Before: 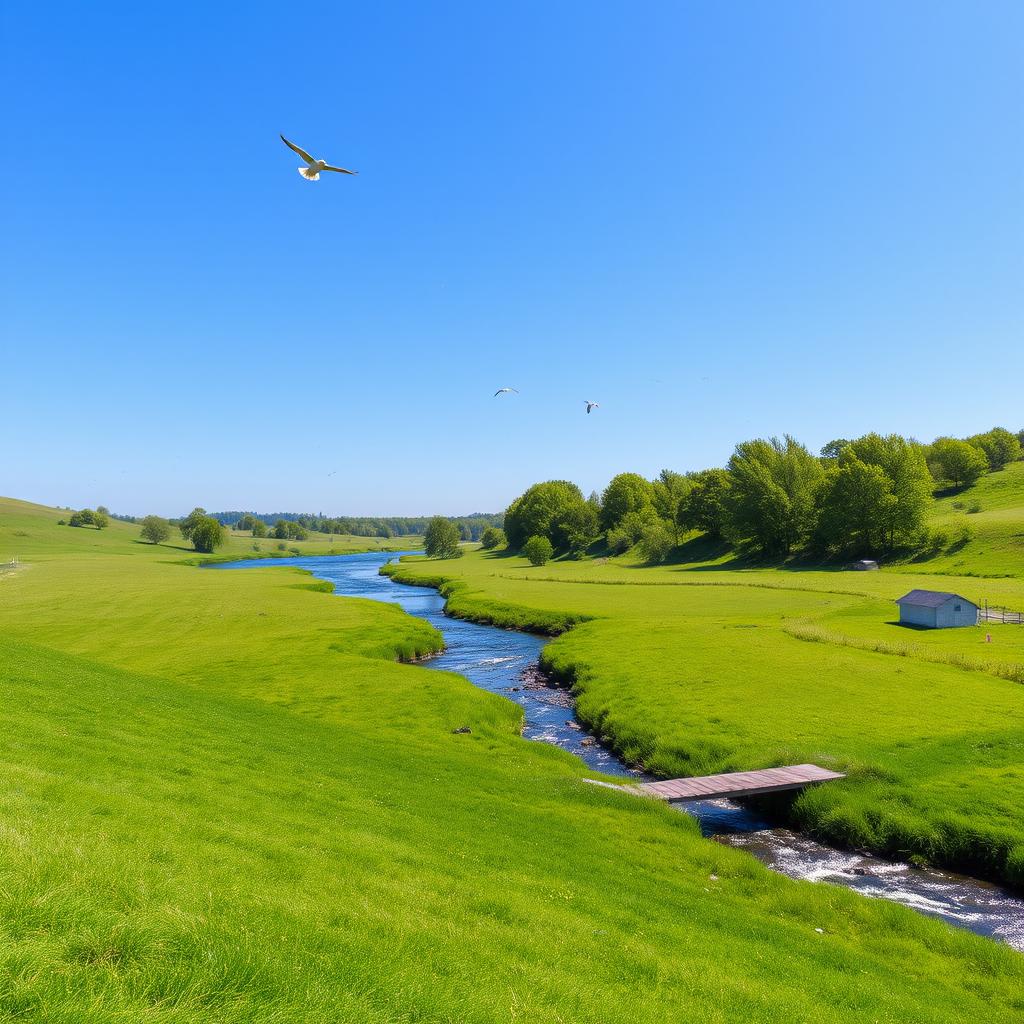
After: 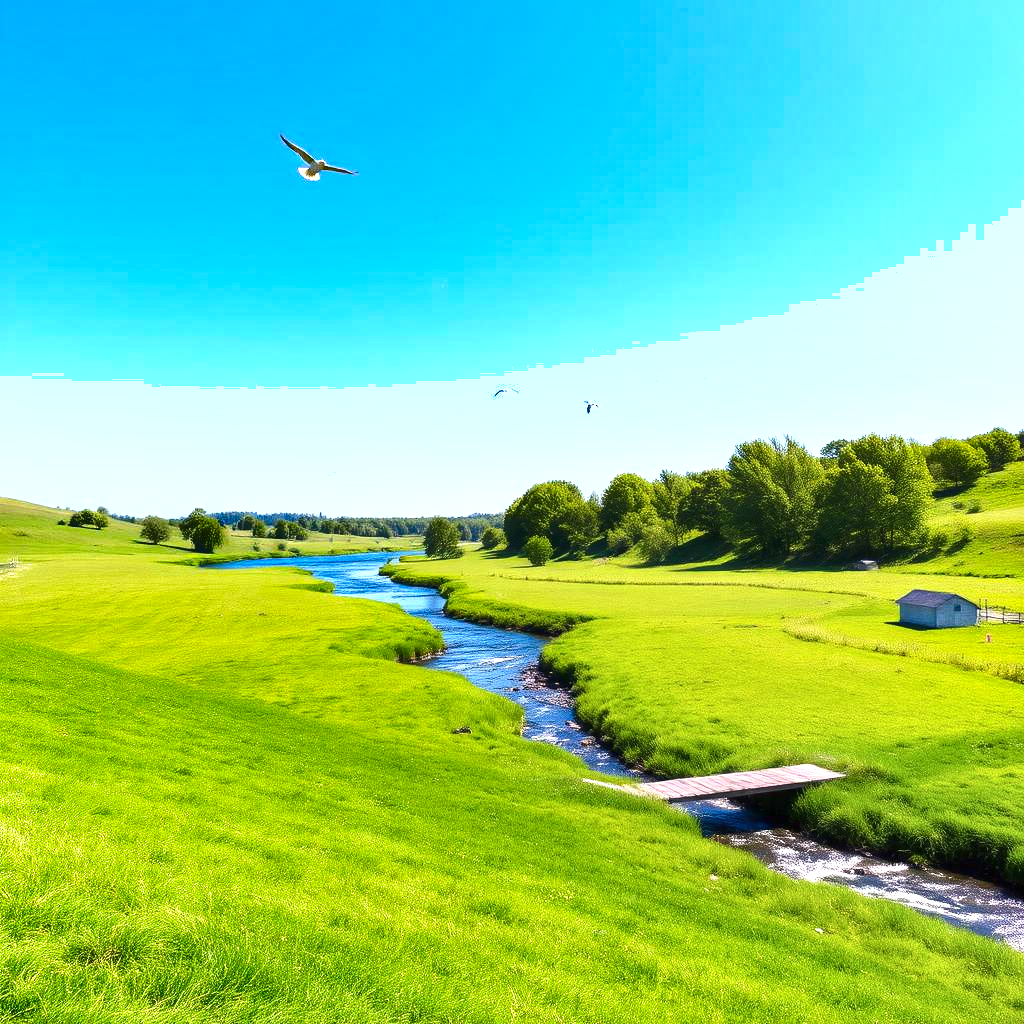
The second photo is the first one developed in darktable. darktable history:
contrast brightness saturation: contrast 0.142
exposure: black level correction 0, exposure 1.001 EV, compensate highlight preservation false
color zones: curves: ch0 [(0, 0.5) (0.143, 0.52) (0.286, 0.5) (0.429, 0.5) (0.571, 0.5) (0.714, 0.5) (0.857, 0.5) (1, 0.5)]; ch1 [(0, 0.489) (0.155, 0.45) (0.286, 0.466) (0.429, 0.5) (0.571, 0.5) (0.714, 0.5) (0.857, 0.5) (1, 0.489)]
shadows and highlights: soften with gaussian
